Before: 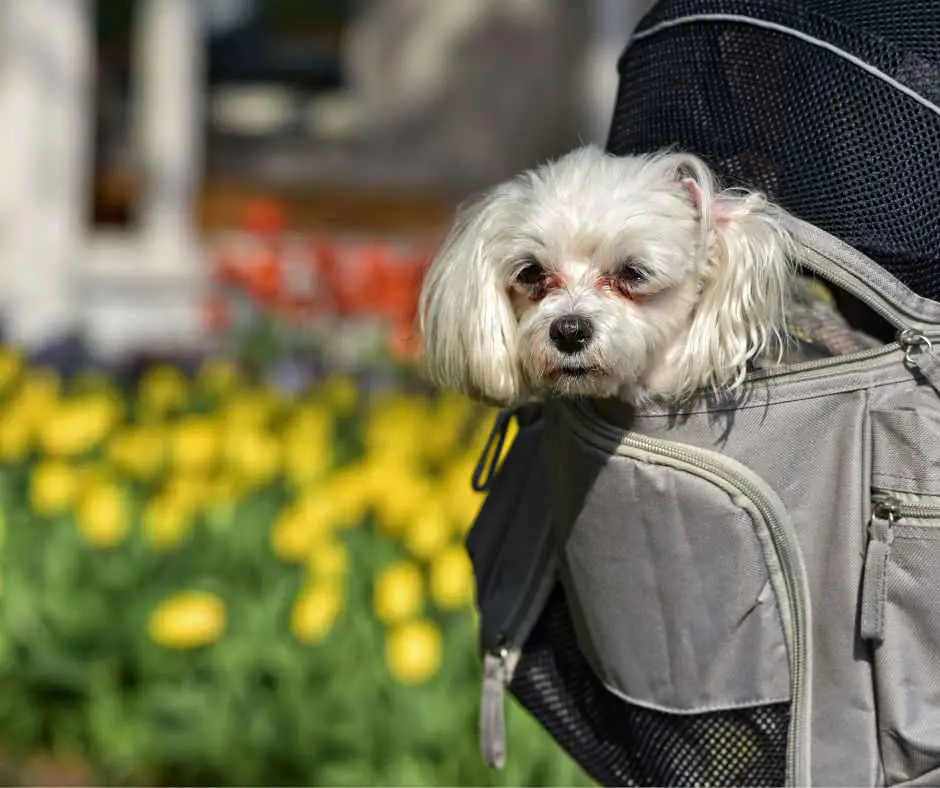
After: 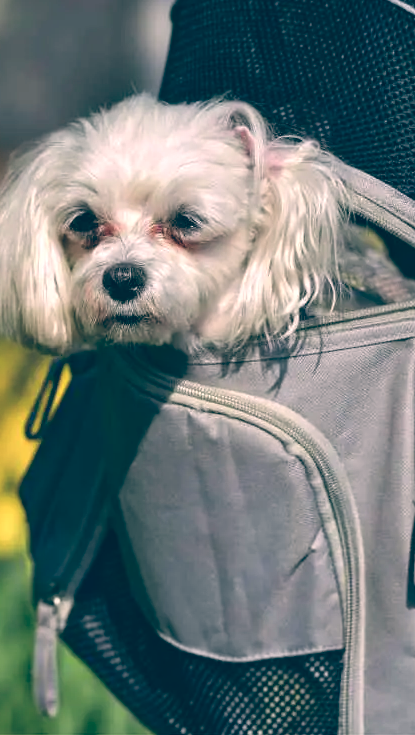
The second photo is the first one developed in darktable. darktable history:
crop: left 47.628%, top 6.643%, right 7.874%
color balance: lift [1.006, 0.985, 1.002, 1.015], gamma [1, 0.953, 1.008, 1.047], gain [1.076, 1.13, 1.004, 0.87]
color calibration: illuminant as shot in camera, x 0.358, y 0.373, temperature 4628.91 K
